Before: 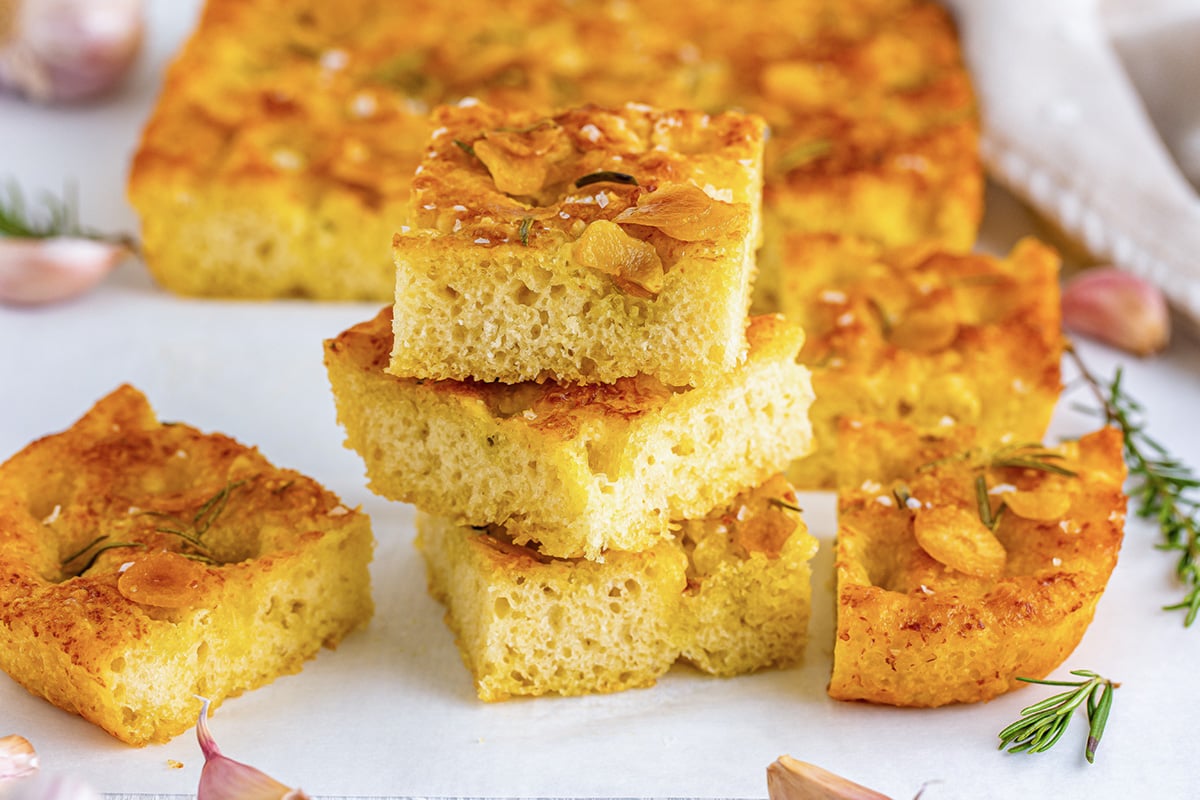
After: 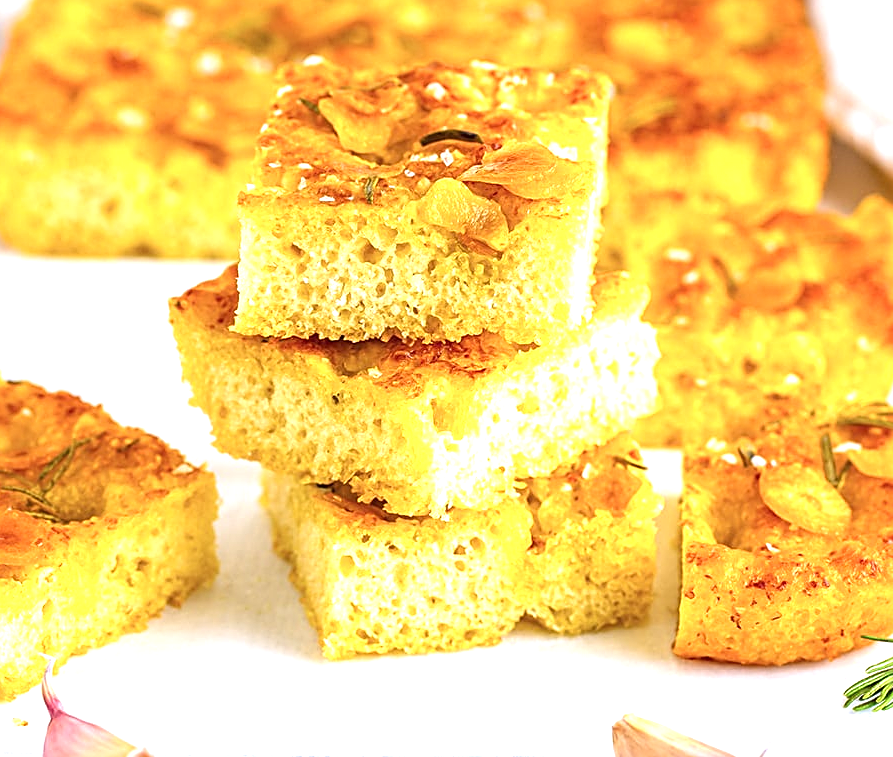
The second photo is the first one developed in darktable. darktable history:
sharpen: on, module defaults
exposure: black level correction 0, exposure 1 EV, compensate highlight preservation false
crop and rotate: left 12.988%, top 5.266%, right 12.591%
